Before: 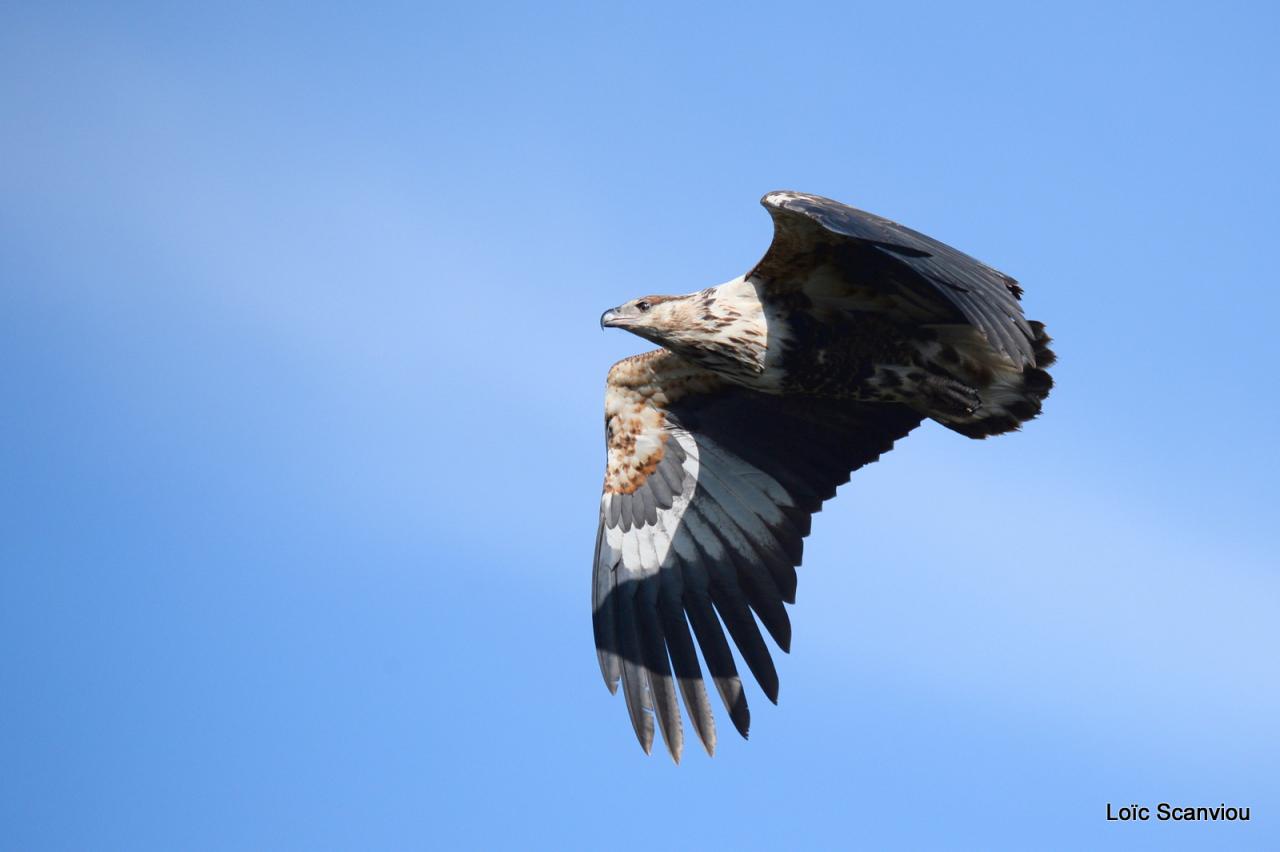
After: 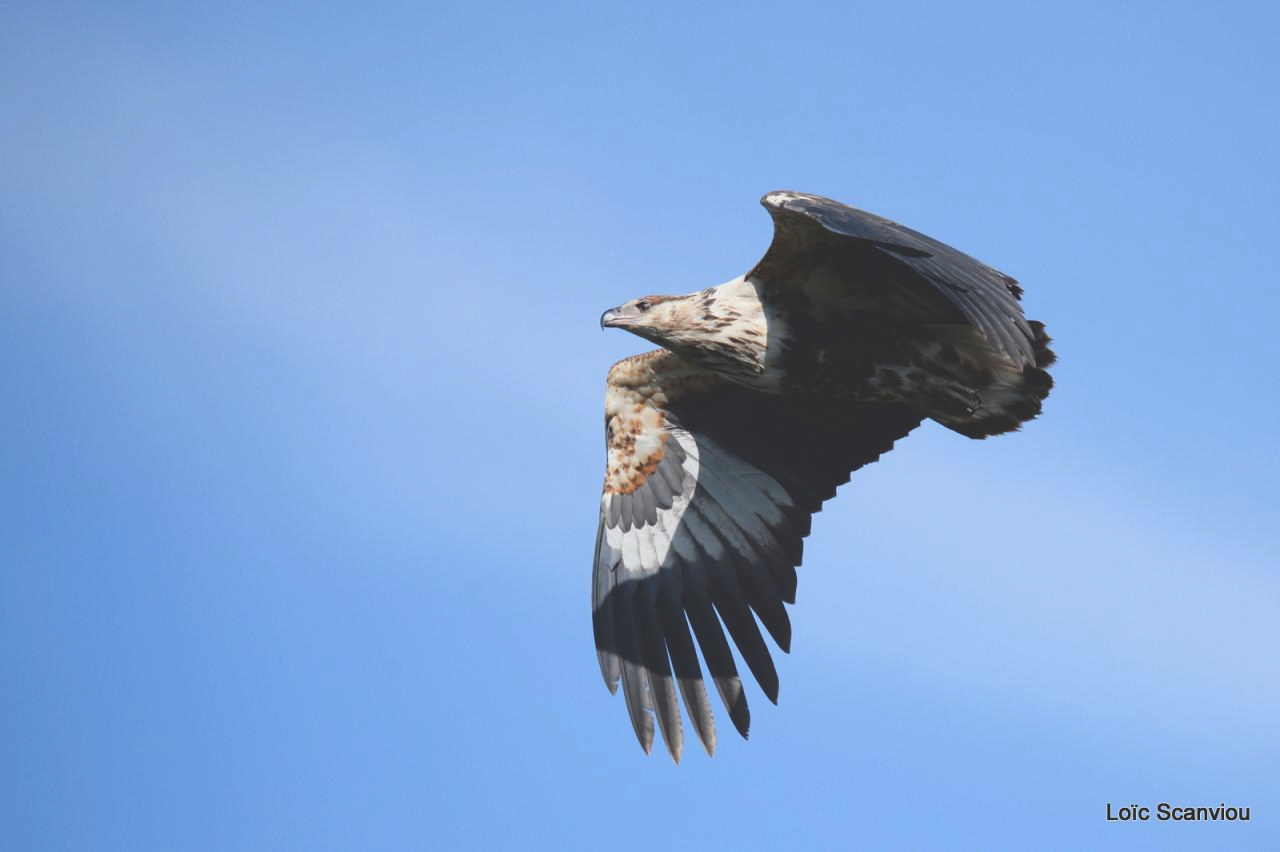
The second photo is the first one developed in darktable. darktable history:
exposure: black level correction -0.026, exposure -0.12 EV, compensate exposure bias true, compensate highlight preservation false
